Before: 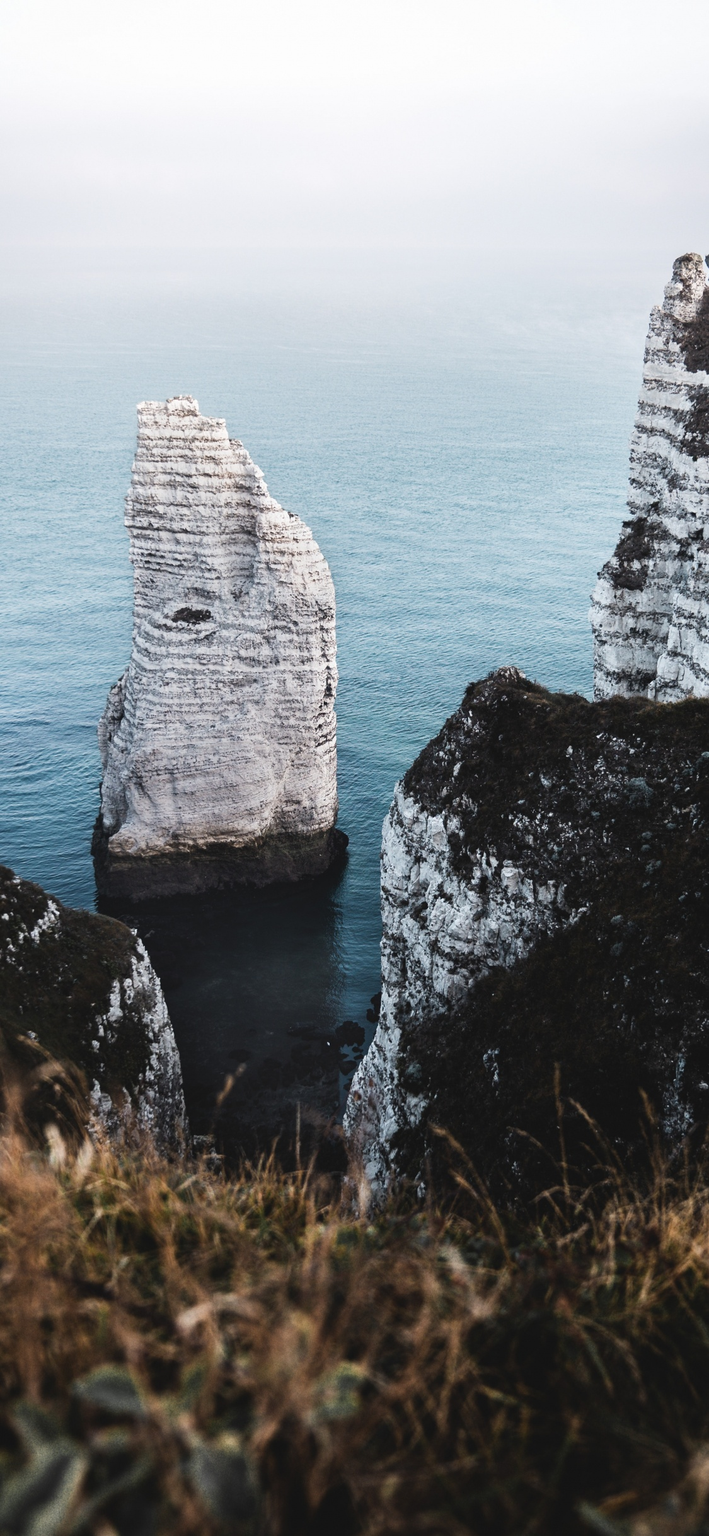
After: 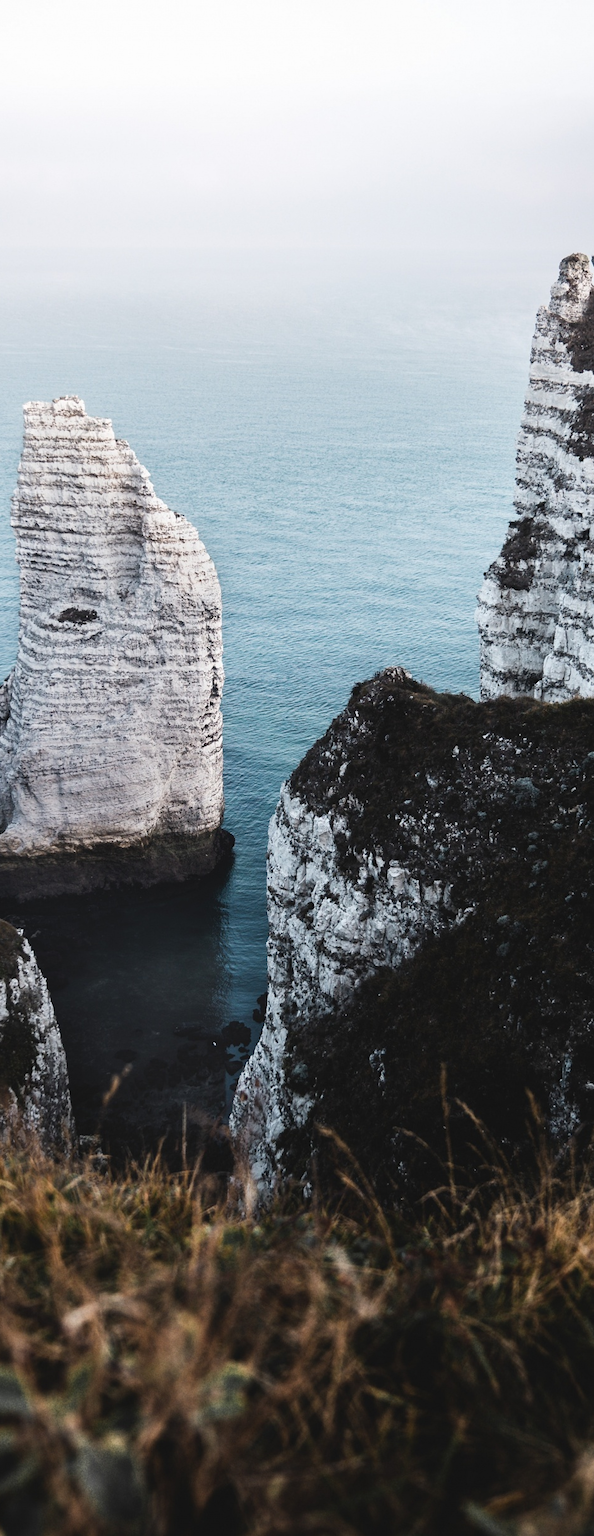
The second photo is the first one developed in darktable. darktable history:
crop: left 16.117%
tone equalizer: on, module defaults
